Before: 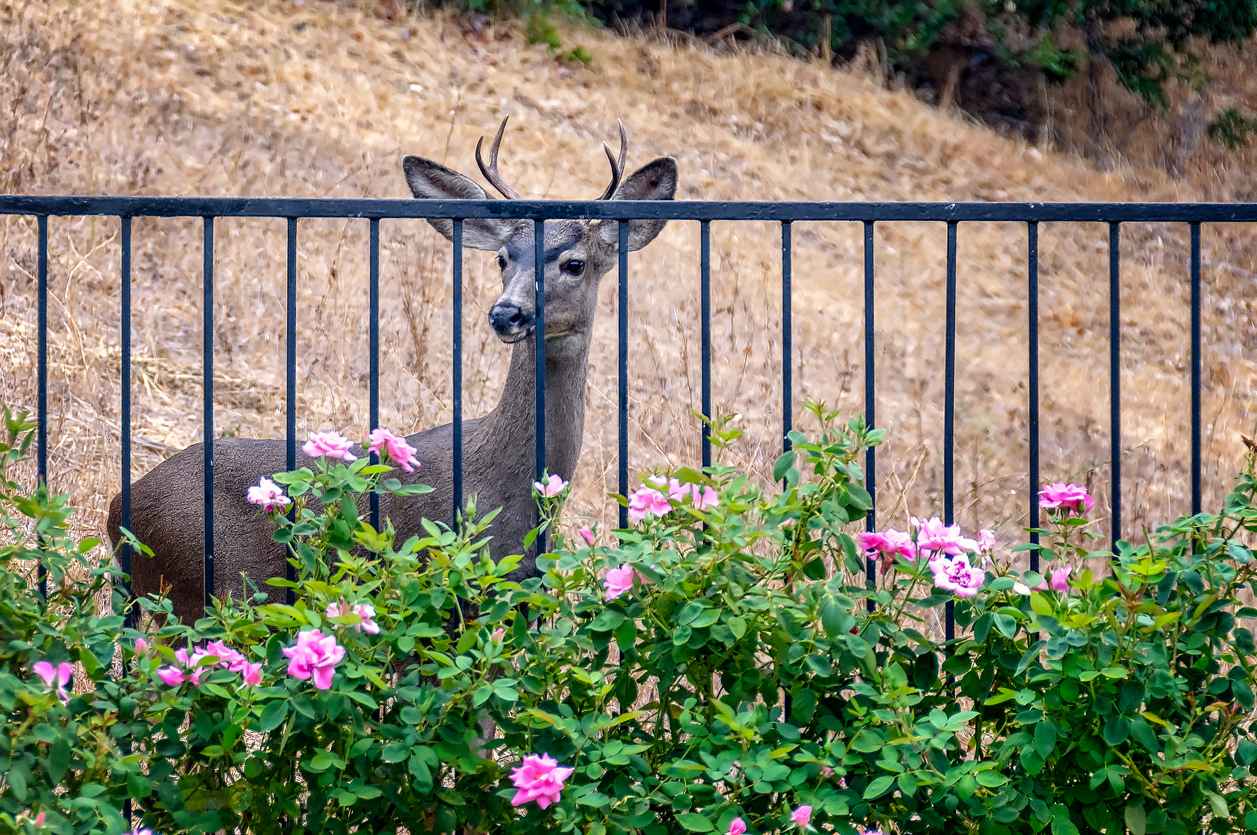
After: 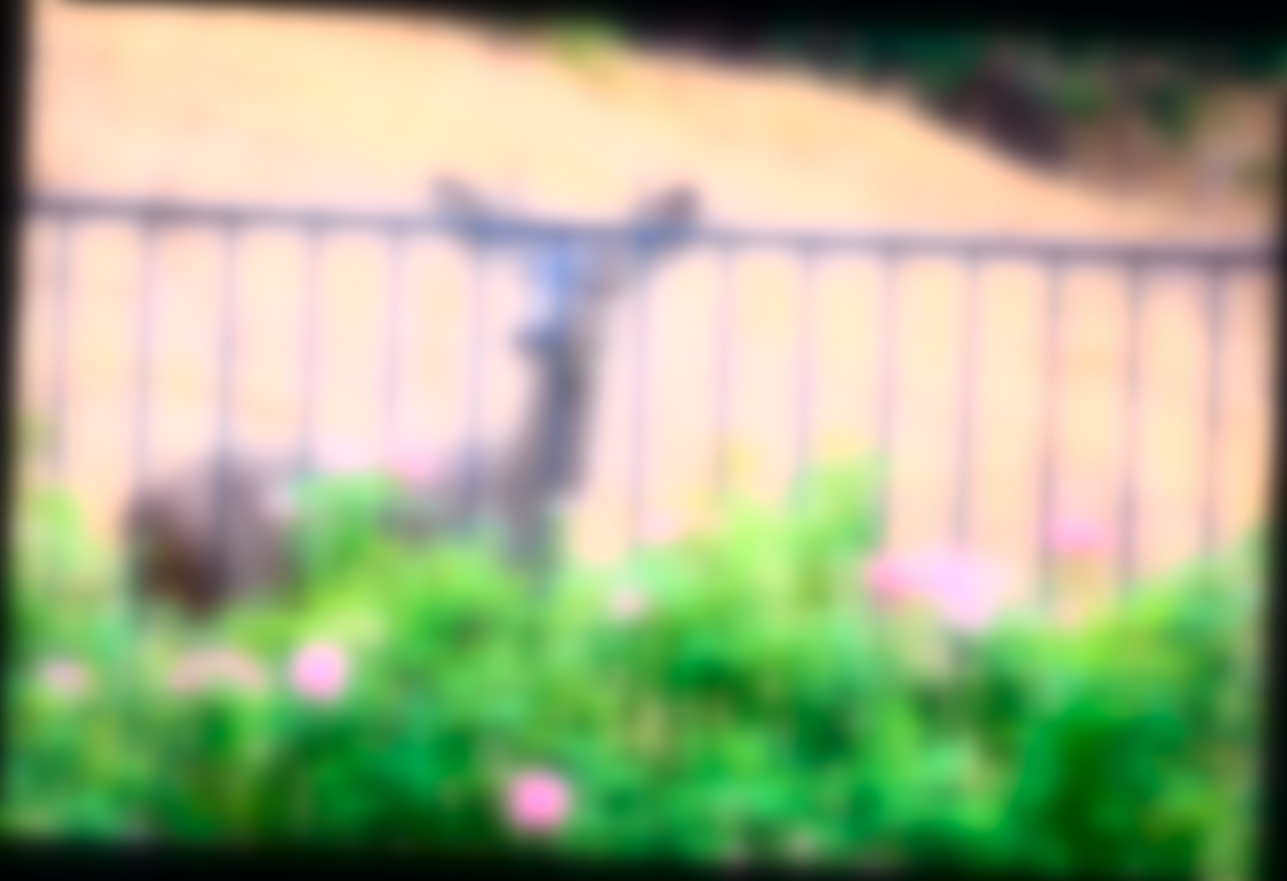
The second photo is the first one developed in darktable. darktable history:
rotate and perspective: rotation 2.17°, automatic cropping off
tone curve: curves: ch0 [(0, 0) (0.051, 0.03) (0.096, 0.071) (0.243, 0.246) (0.461, 0.515) (0.605, 0.692) (0.761, 0.85) (0.881, 0.933) (1, 0.984)]; ch1 [(0, 0) (0.1, 0.038) (0.318, 0.243) (0.431, 0.384) (0.488, 0.475) (0.499, 0.499) (0.534, 0.546) (0.567, 0.592) (0.601, 0.632) (0.734, 0.809) (1, 1)]; ch2 [(0, 0) (0.297, 0.257) (0.414, 0.379) (0.453, 0.45) (0.479, 0.483) (0.504, 0.499) (0.52, 0.519) (0.541, 0.554) (0.614, 0.652) (0.817, 0.874) (1, 1)], color space Lab, independent channels, preserve colors none
exposure: exposure 0.999 EV, compensate highlight preservation false
lowpass: radius 16, unbound 0
